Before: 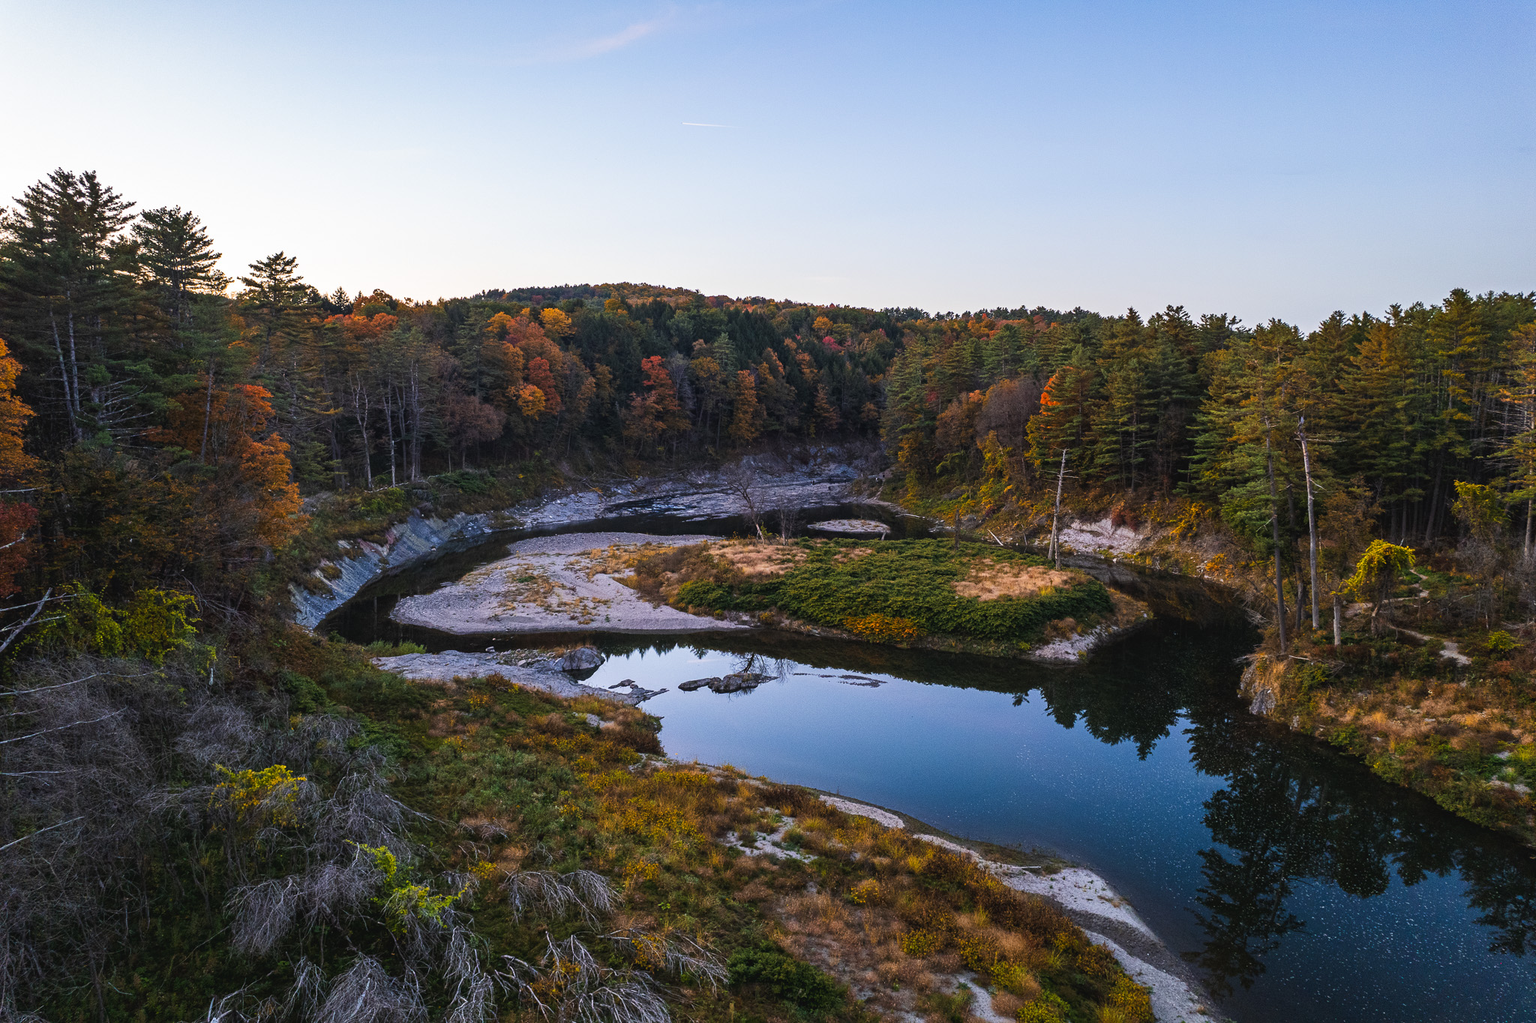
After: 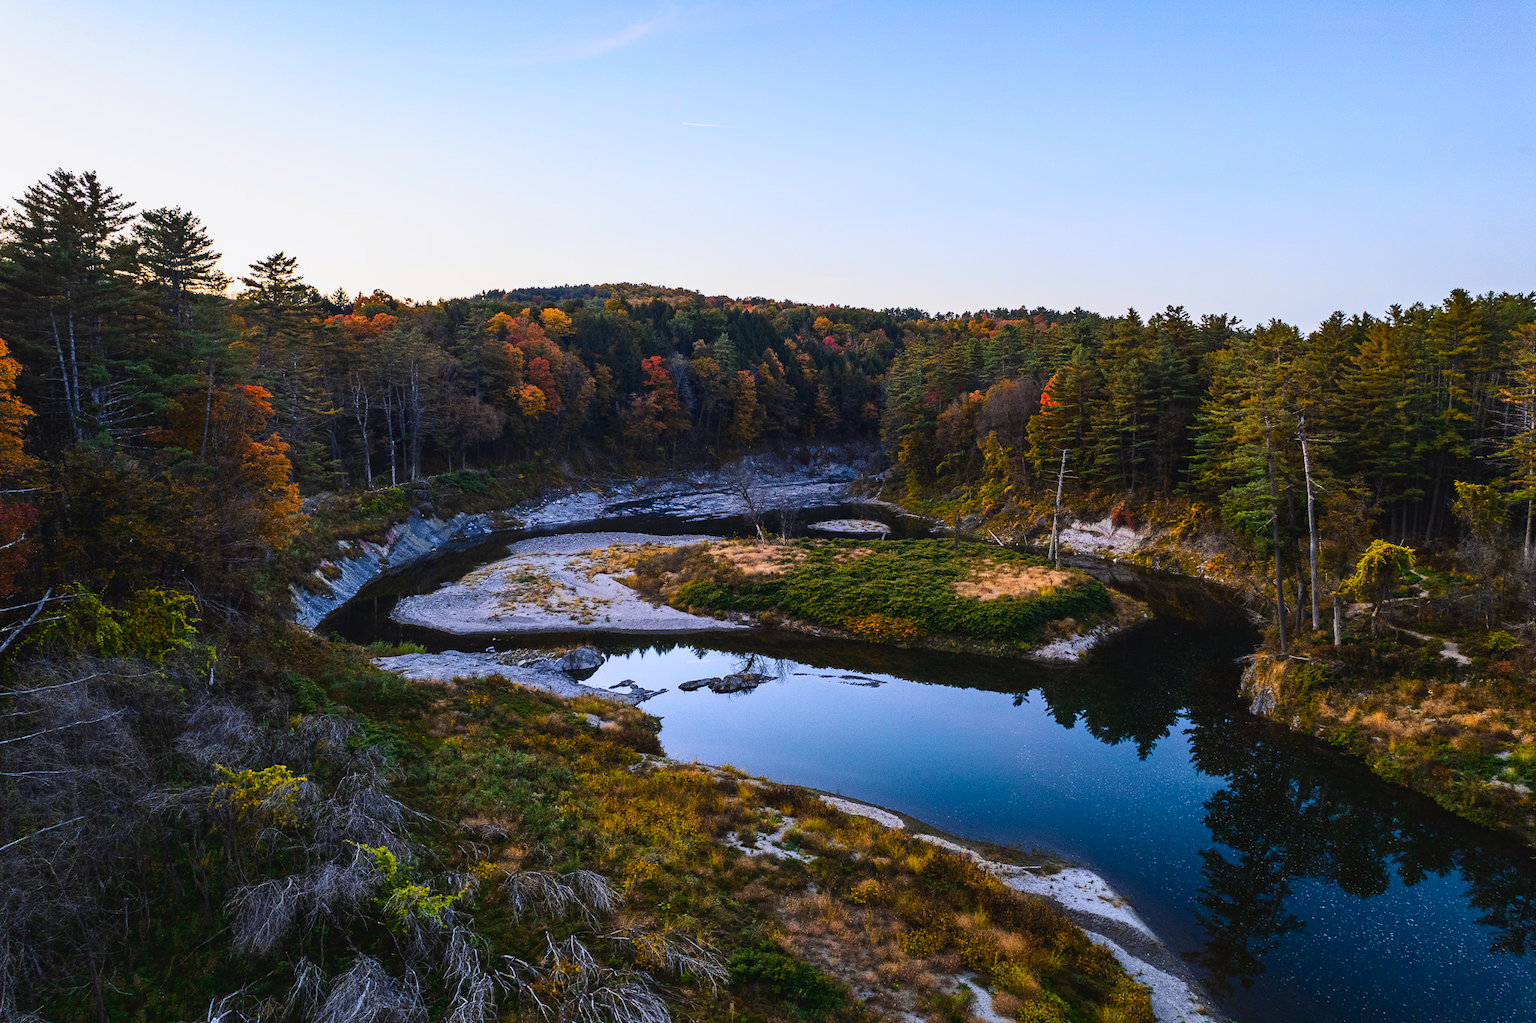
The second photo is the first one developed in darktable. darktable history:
tone curve: curves: ch0 [(0, 0.011) (0.139, 0.106) (0.295, 0.271) (0.499, 0.523) (0.739, 0.782) (0.857, 0.879) (1, 0.967)]; ch1 [(0, 0) (0.272, 0.249) (0.388, 0.385) (0.469, 0.456) (0.495, 0.497) (0.524, 0.518) (0.602, 0.623) (0.725, 0.779) (1, 1)]; ch2 [(0, 0) (0.125, 0.089) (0.353, 0.329) (0.443, 0.408) (0.502, 0.499) (0.548, 0.549) (0.608, 0.635) (1, 1)], color space Lab, independent channels, preserve colors none
